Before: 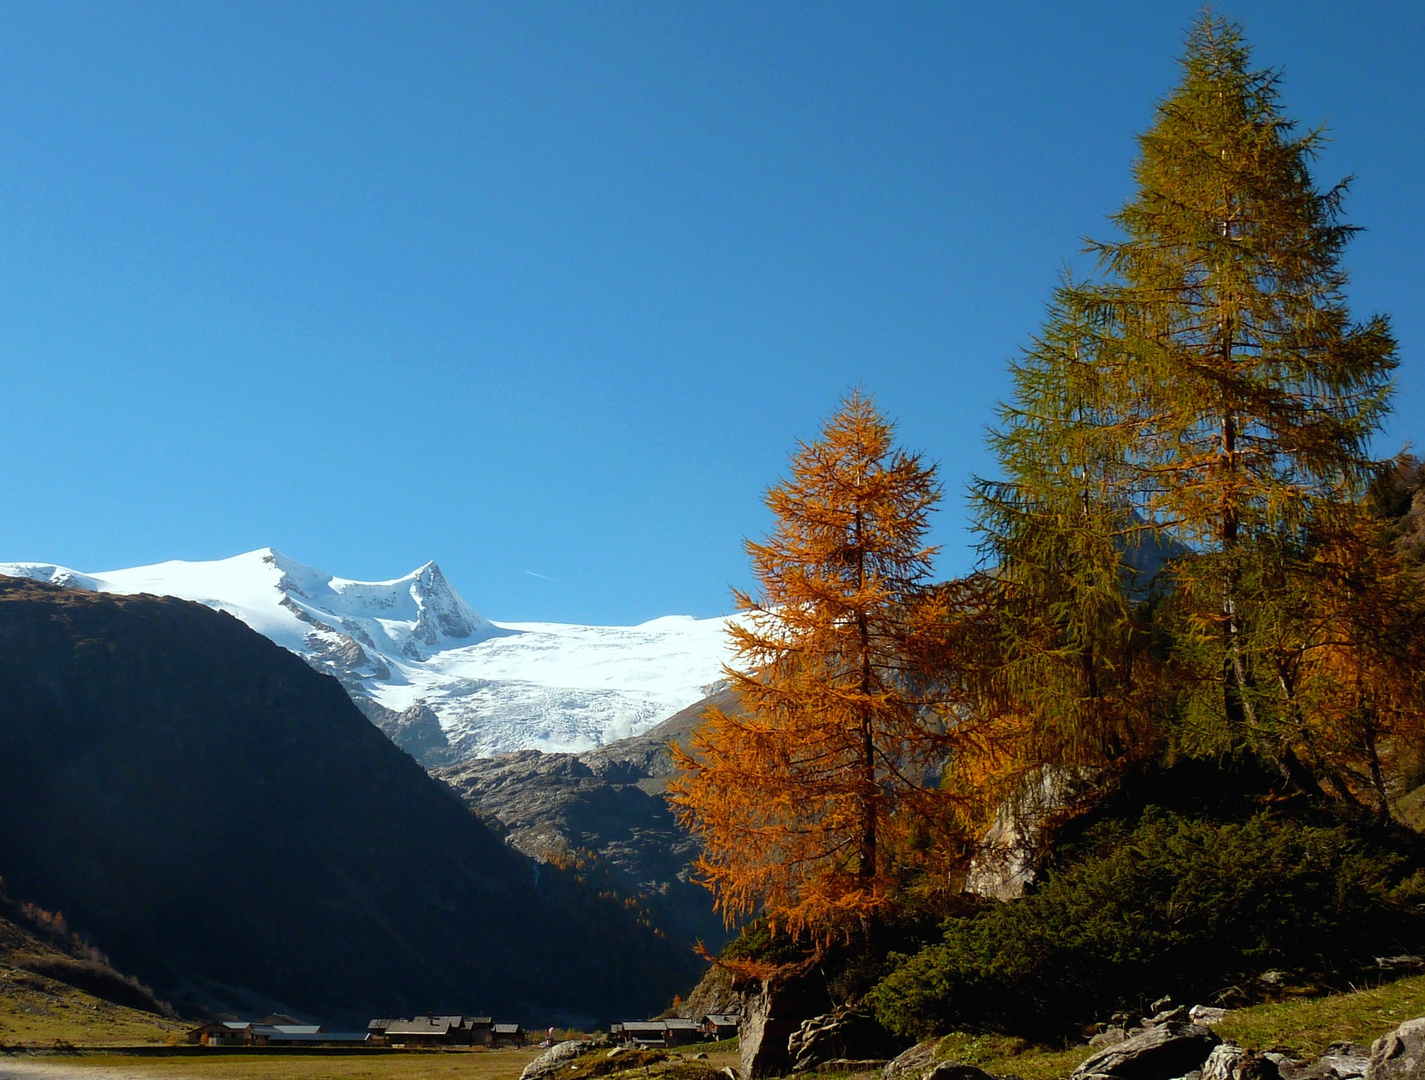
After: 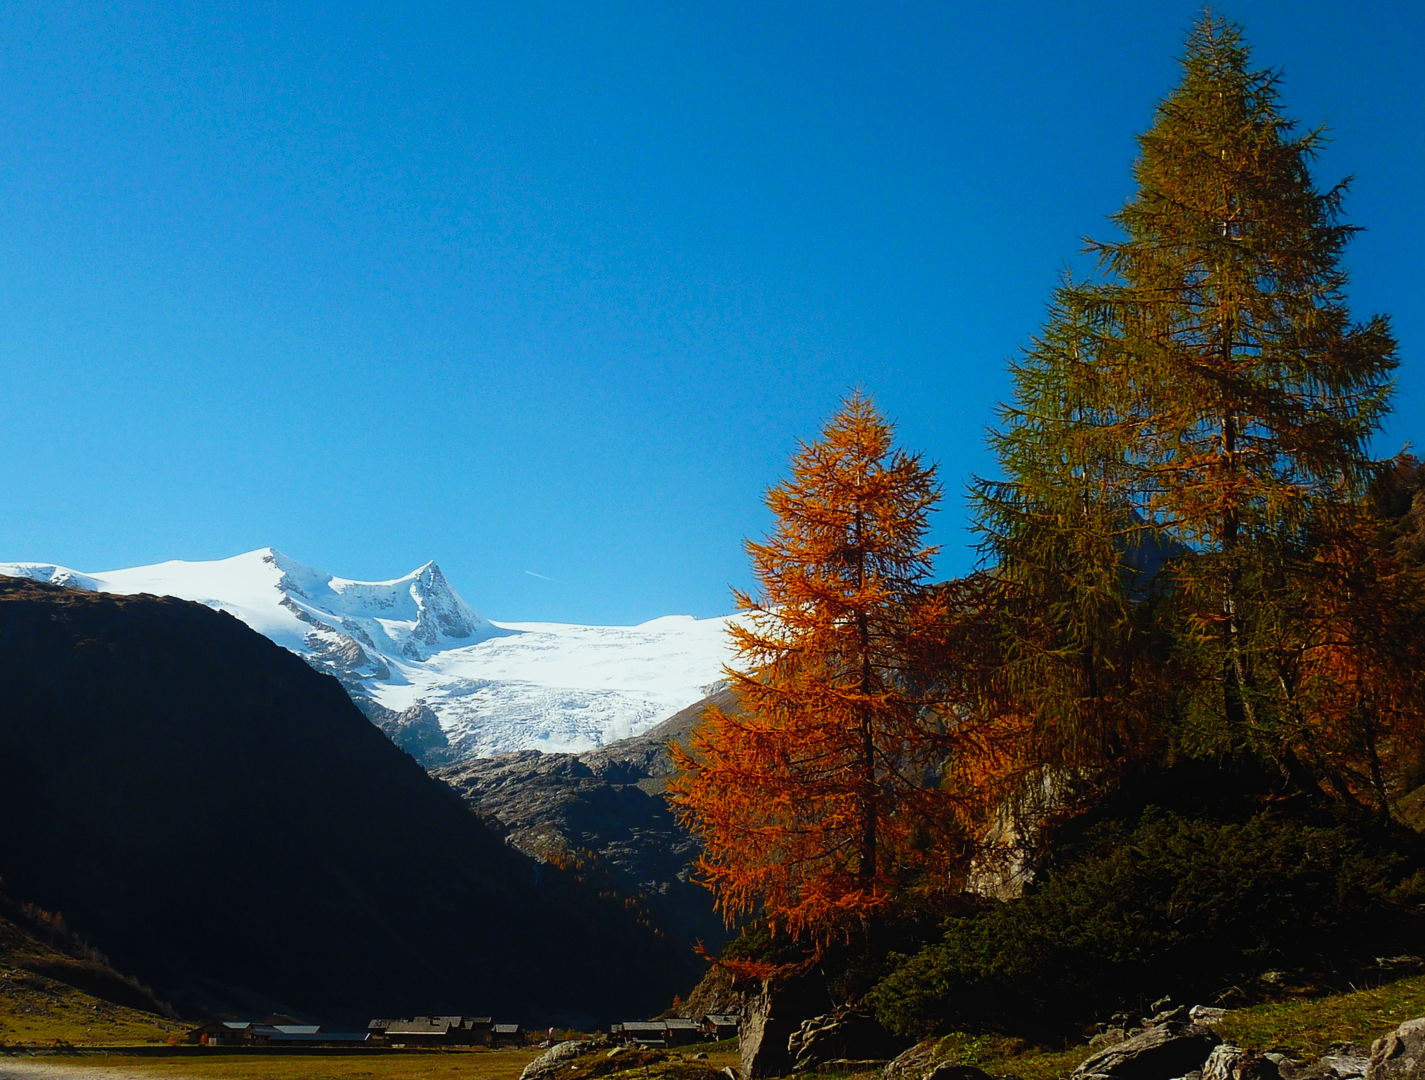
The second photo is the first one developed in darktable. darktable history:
contrast equalizer: y [[0.439, 0.44, 0.442, 0.457, 0.493, 0.498], [0.5 ×6], [0.5 ×6], [0 ×6], [0 ×6]]
tone curve: curves: ch0 [(0.016, 0.011) (0.21, 0.113) (0.515, 0.476) (0.78, 0.795) (1, 0.981)], preserve colors none
